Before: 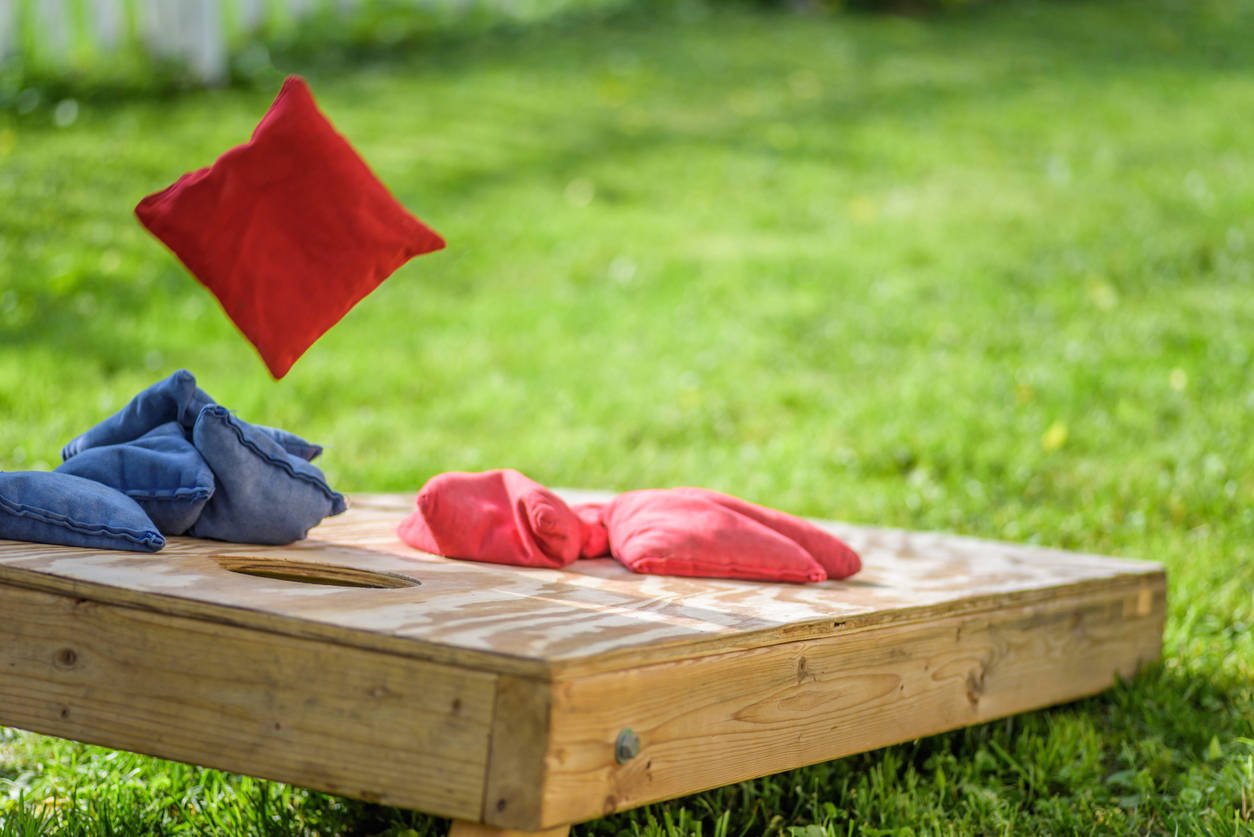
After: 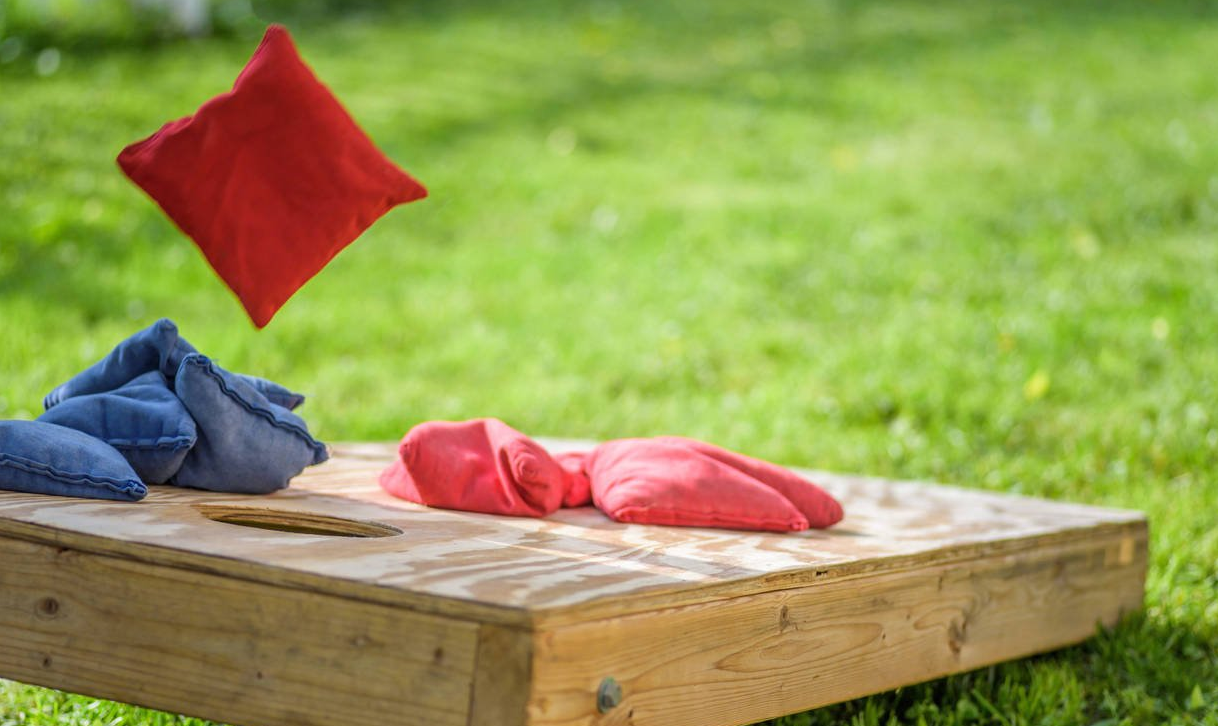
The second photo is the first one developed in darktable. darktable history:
crop: left 1.464%, top 6.194%, right 1.352%, bottom 6.633%
